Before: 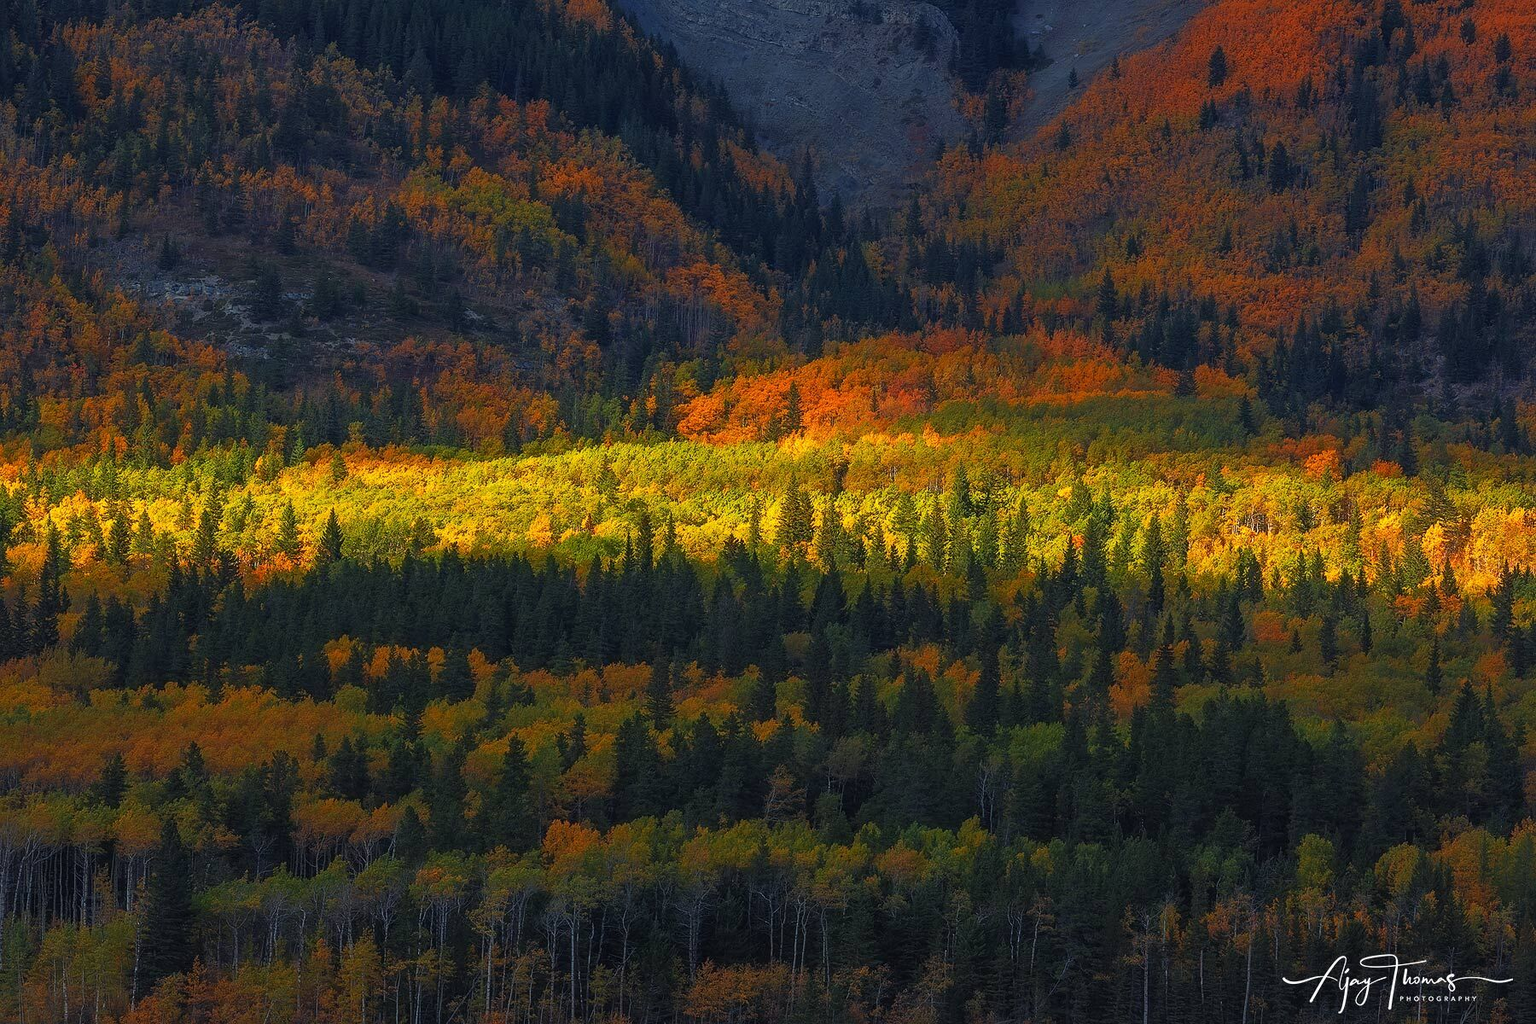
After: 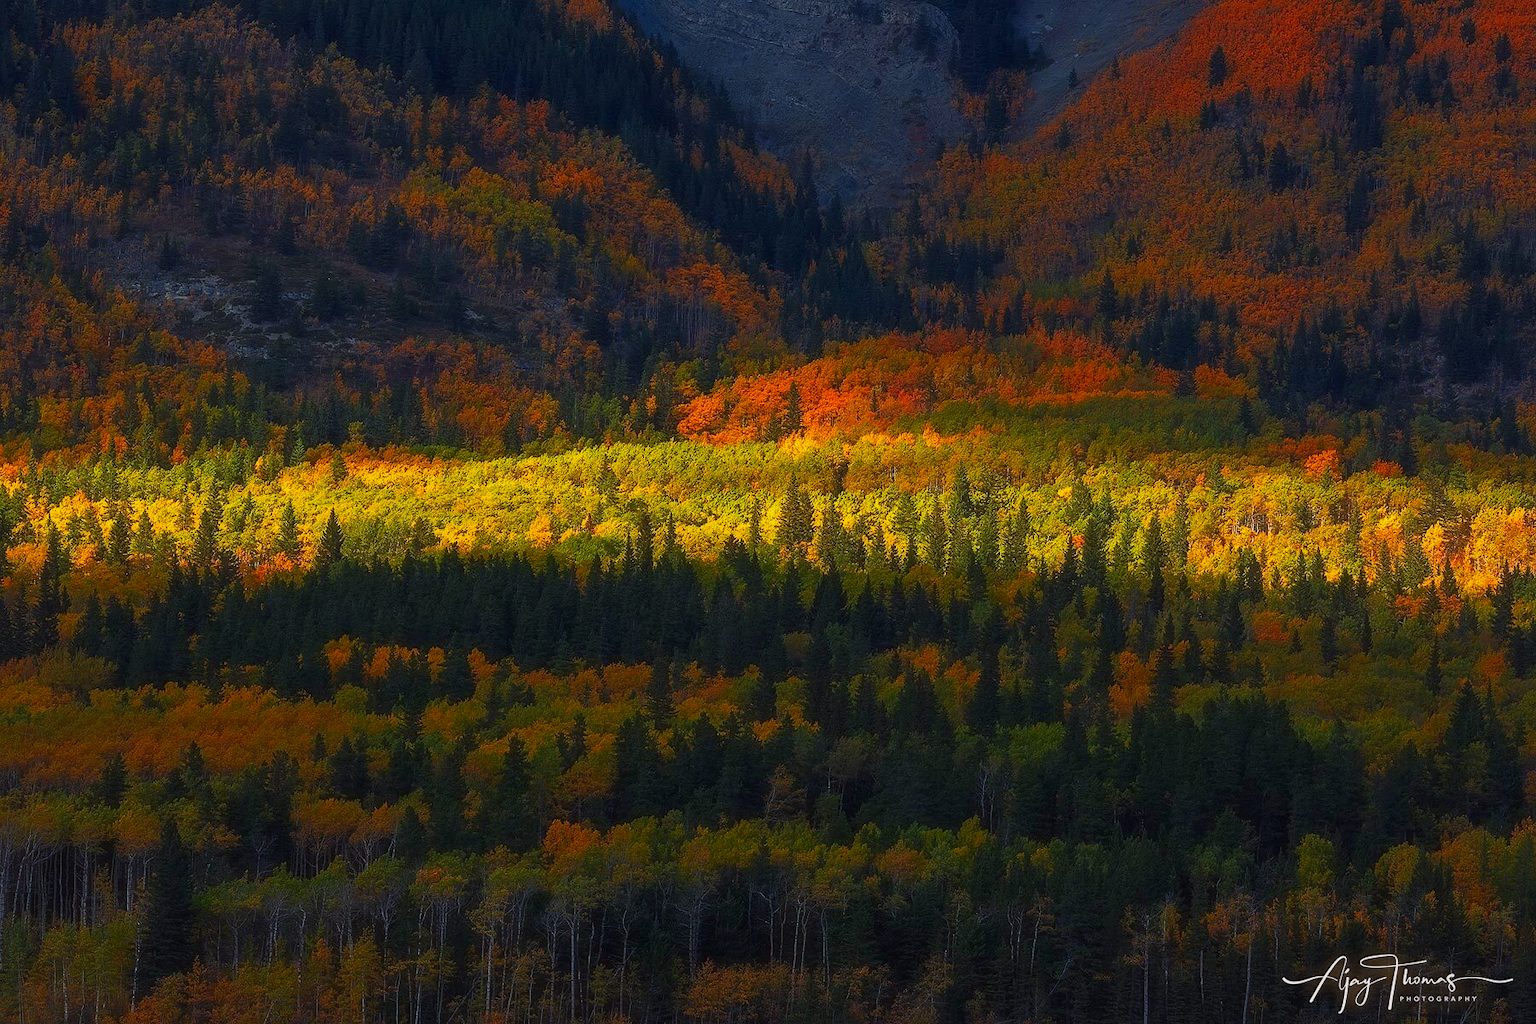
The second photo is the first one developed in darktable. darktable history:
haze removal: strength -0.09, distance 0.358, compatibility mode true, adaptive false
contrast brightness saturation: contrast 0.13, brightness -0.05, saturation 0.16
